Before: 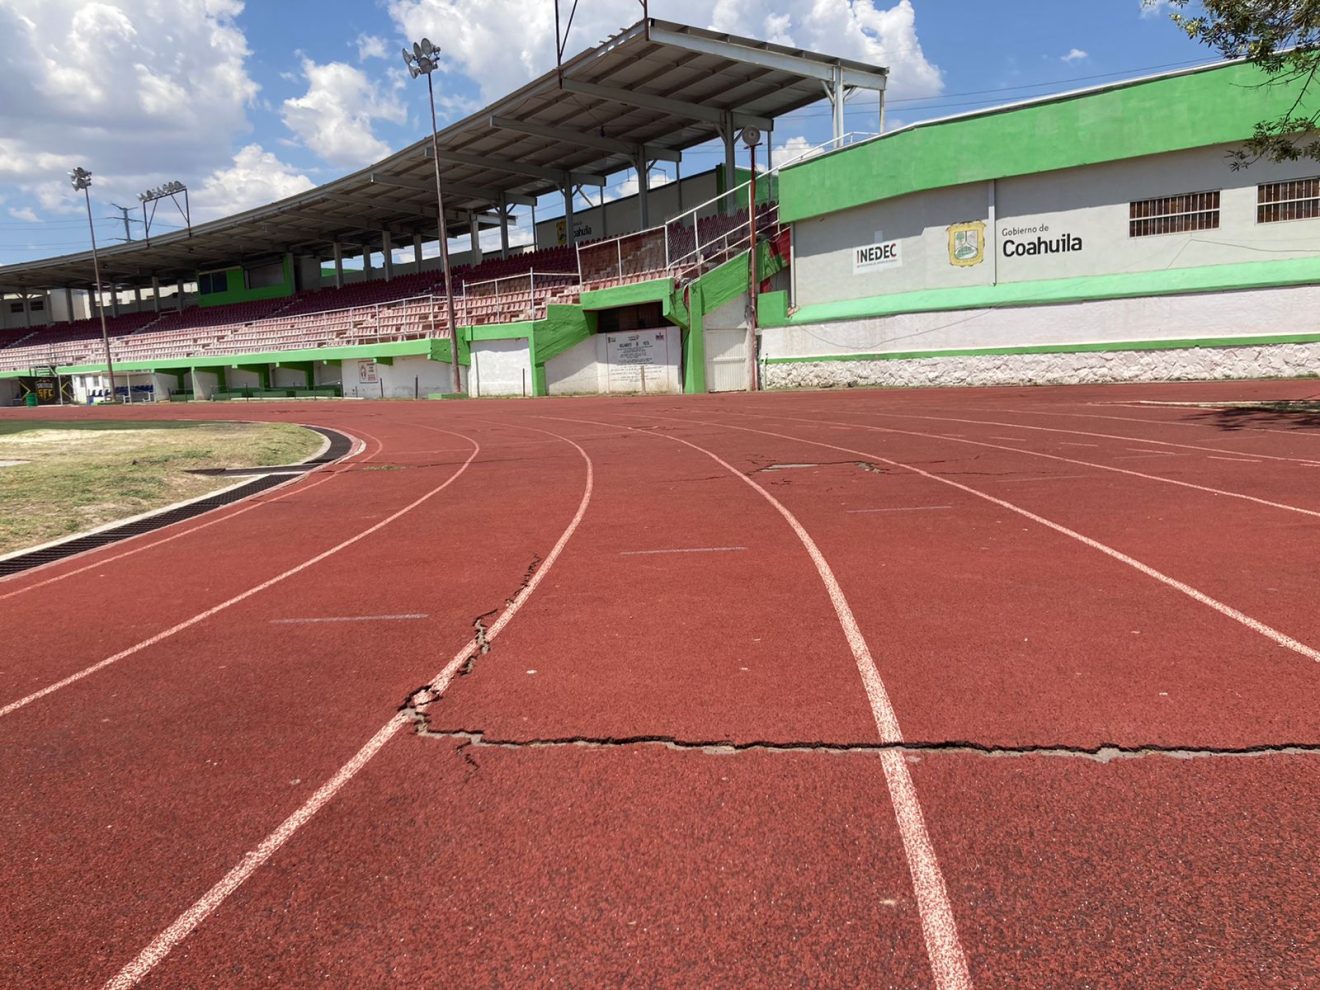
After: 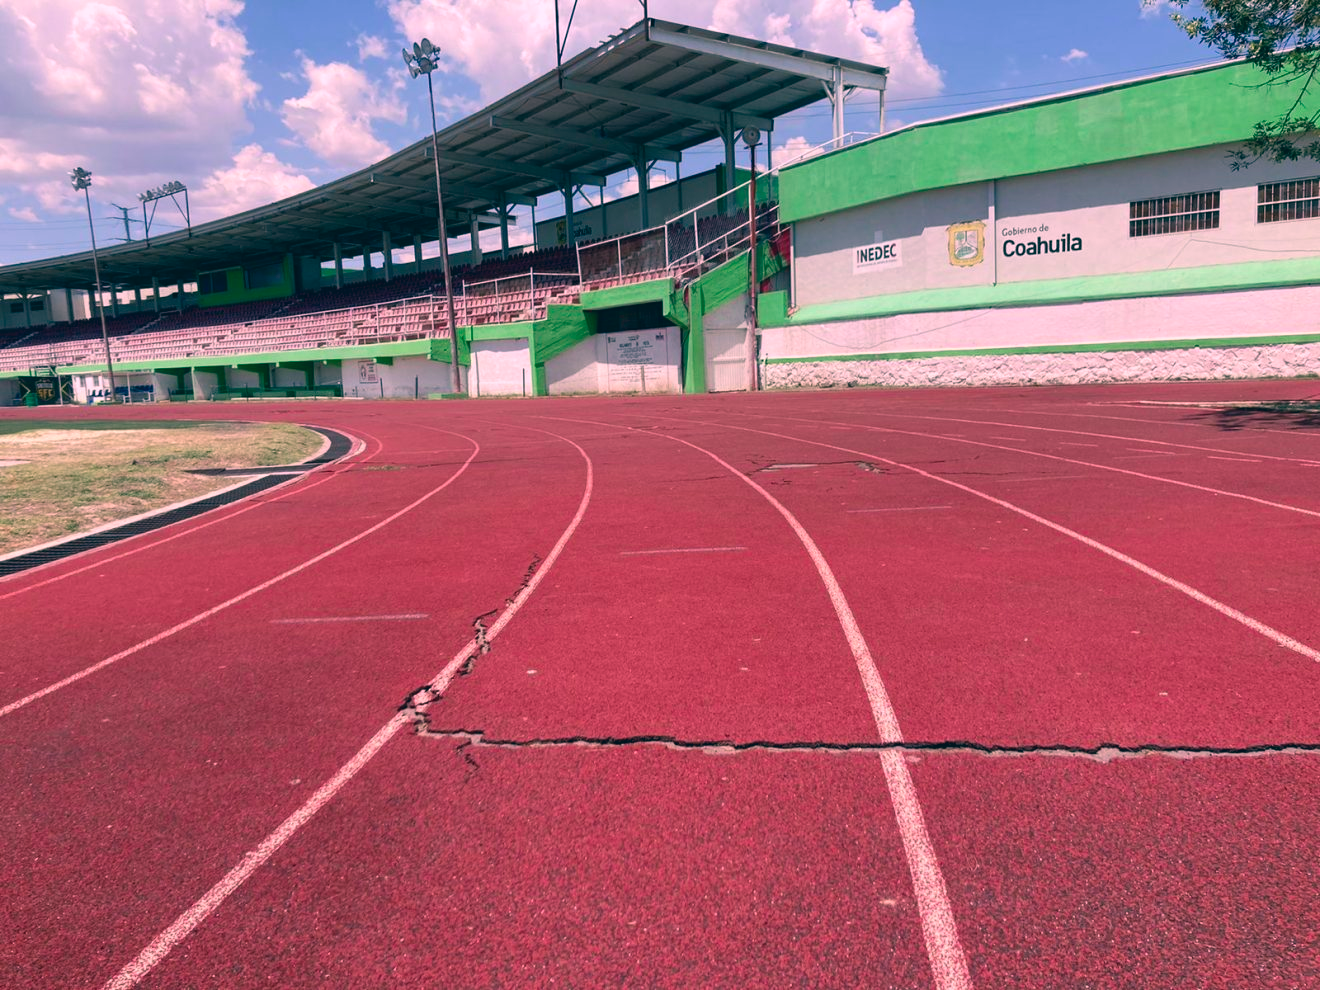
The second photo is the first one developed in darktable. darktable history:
color contrast: blue-yellow contrast 0.7
color correction: highlights a* 17.03, highlights b* 0.205, shadows a* -15.38, shadows b* -14.56, saturation 1.5
contrast equalizer: octaves 7, y [[0.6 ×6], [0.55 ×6], [0 ×6], [0 ×6], [0 ×6]], mix -0.1
